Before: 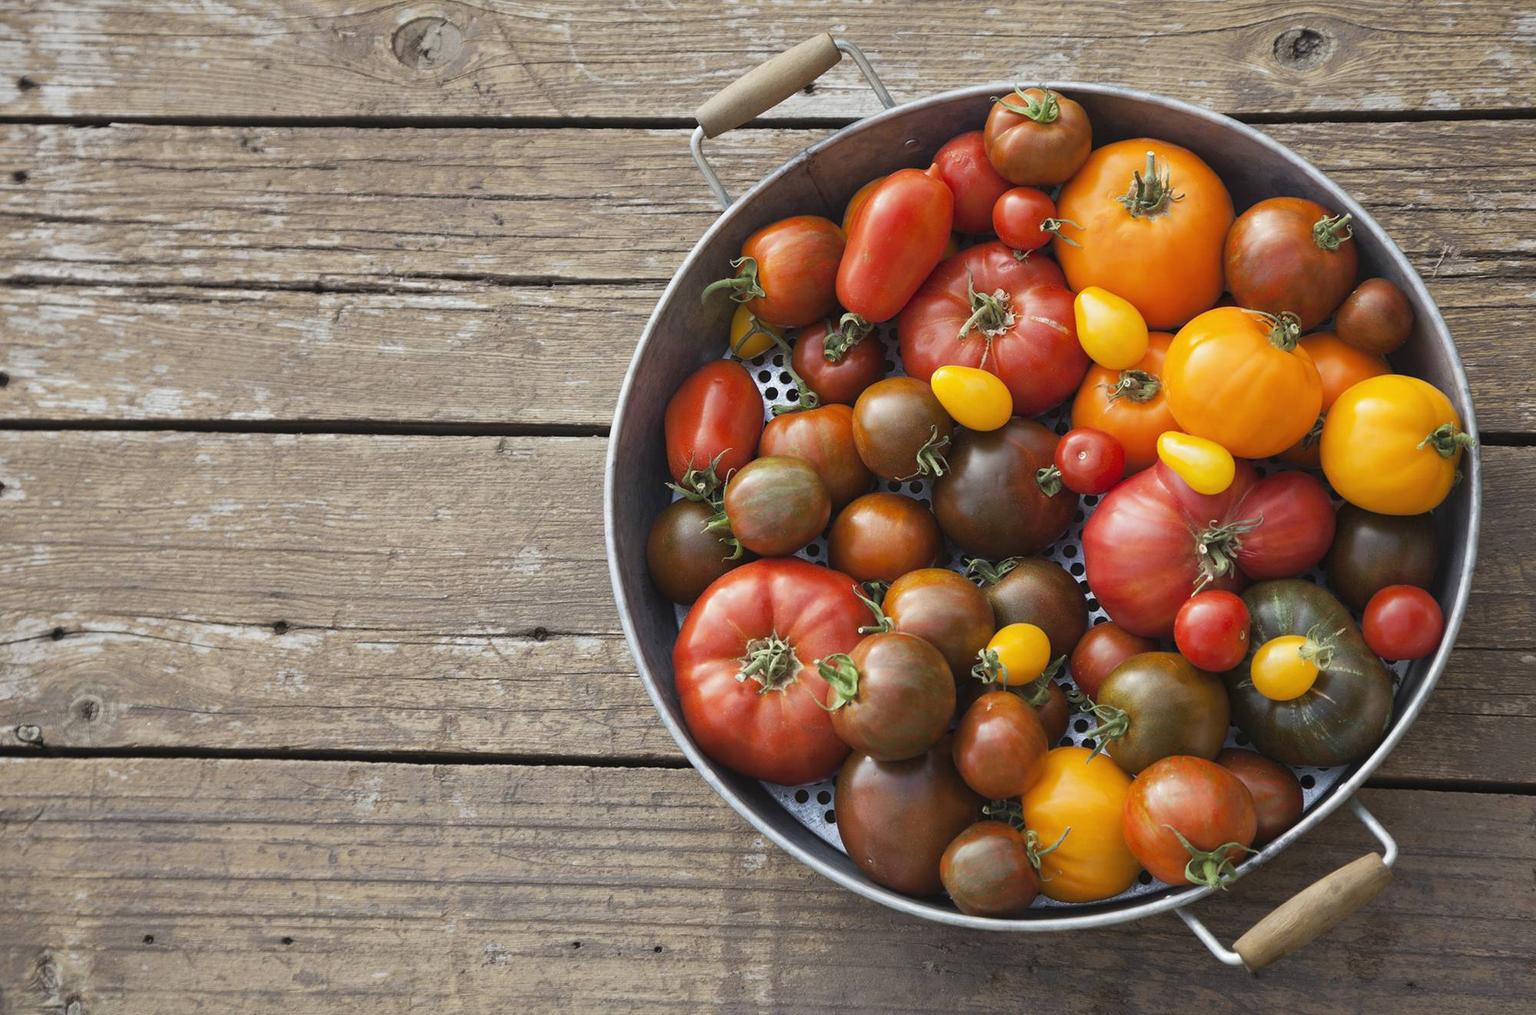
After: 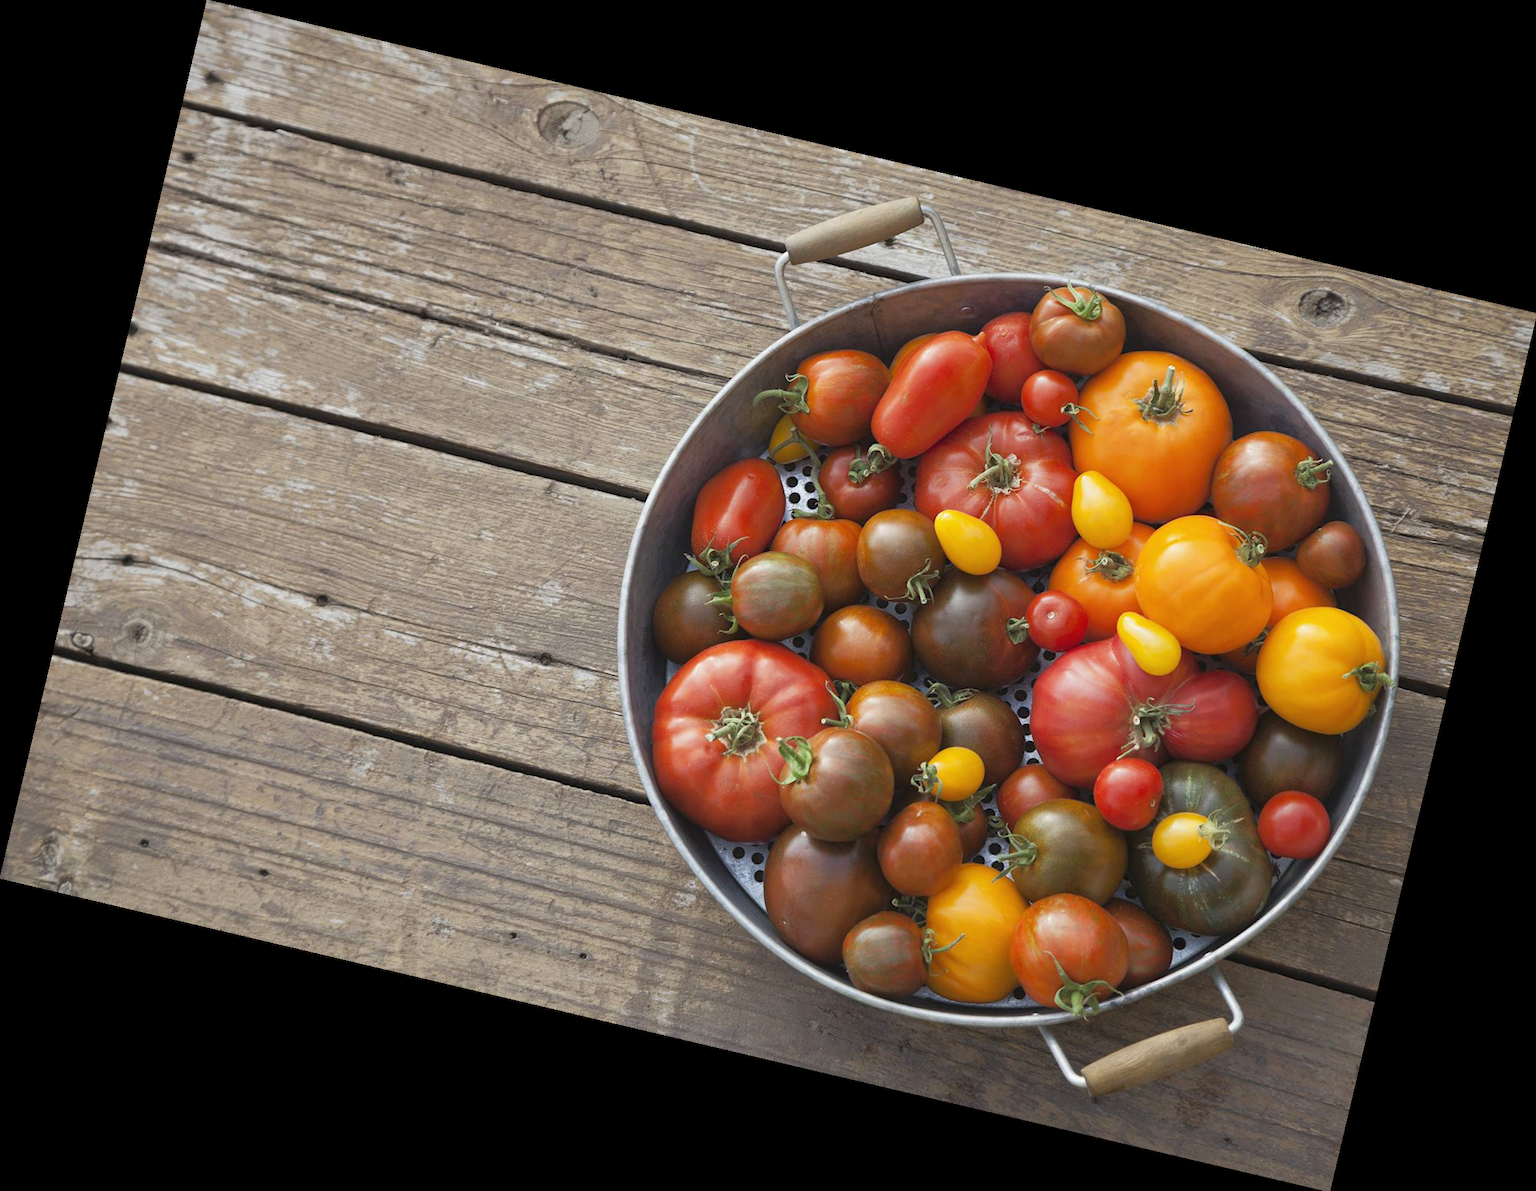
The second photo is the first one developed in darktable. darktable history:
rotate and perspective: rotation 13.27°, automatic cropping off
rgb curve: curves: ch0 [(0, 0) (0.053, 0.068) (0.122, 0.128) (1, 1)]
